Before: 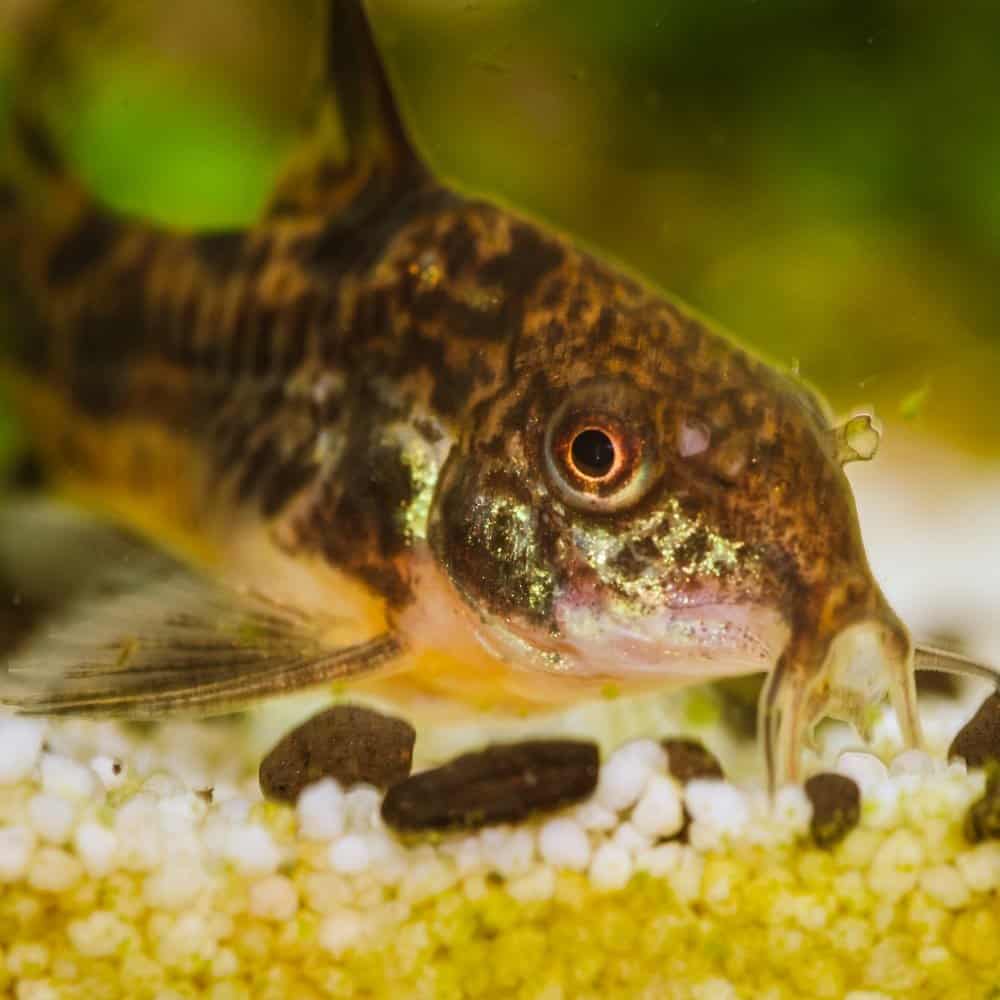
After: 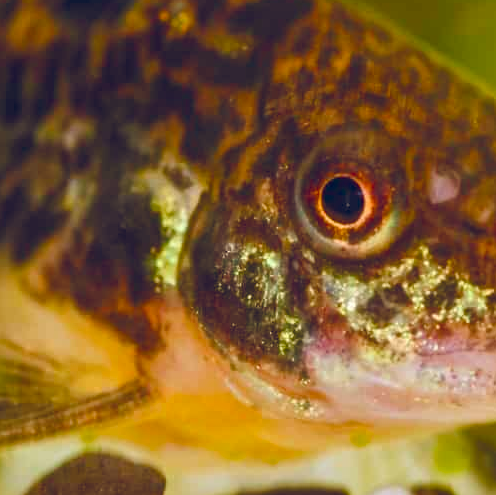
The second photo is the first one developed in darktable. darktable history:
color balance rgb: shadows lift › chroma 2.023%, shadows lift › hue 246.93°, global offset › luminance 0.404%, global offset › chroma 0.209%, global offset › hue 254.45°, perceptual saturation grading › global saturation 20%, perceptual saturation grading › highlights -14.207%, perceptual saturation grading › shadows 50.208%, global vibrance 20%
crop: left 25.037%, top 25.303%, right 25.161%, bottom 25.097%
